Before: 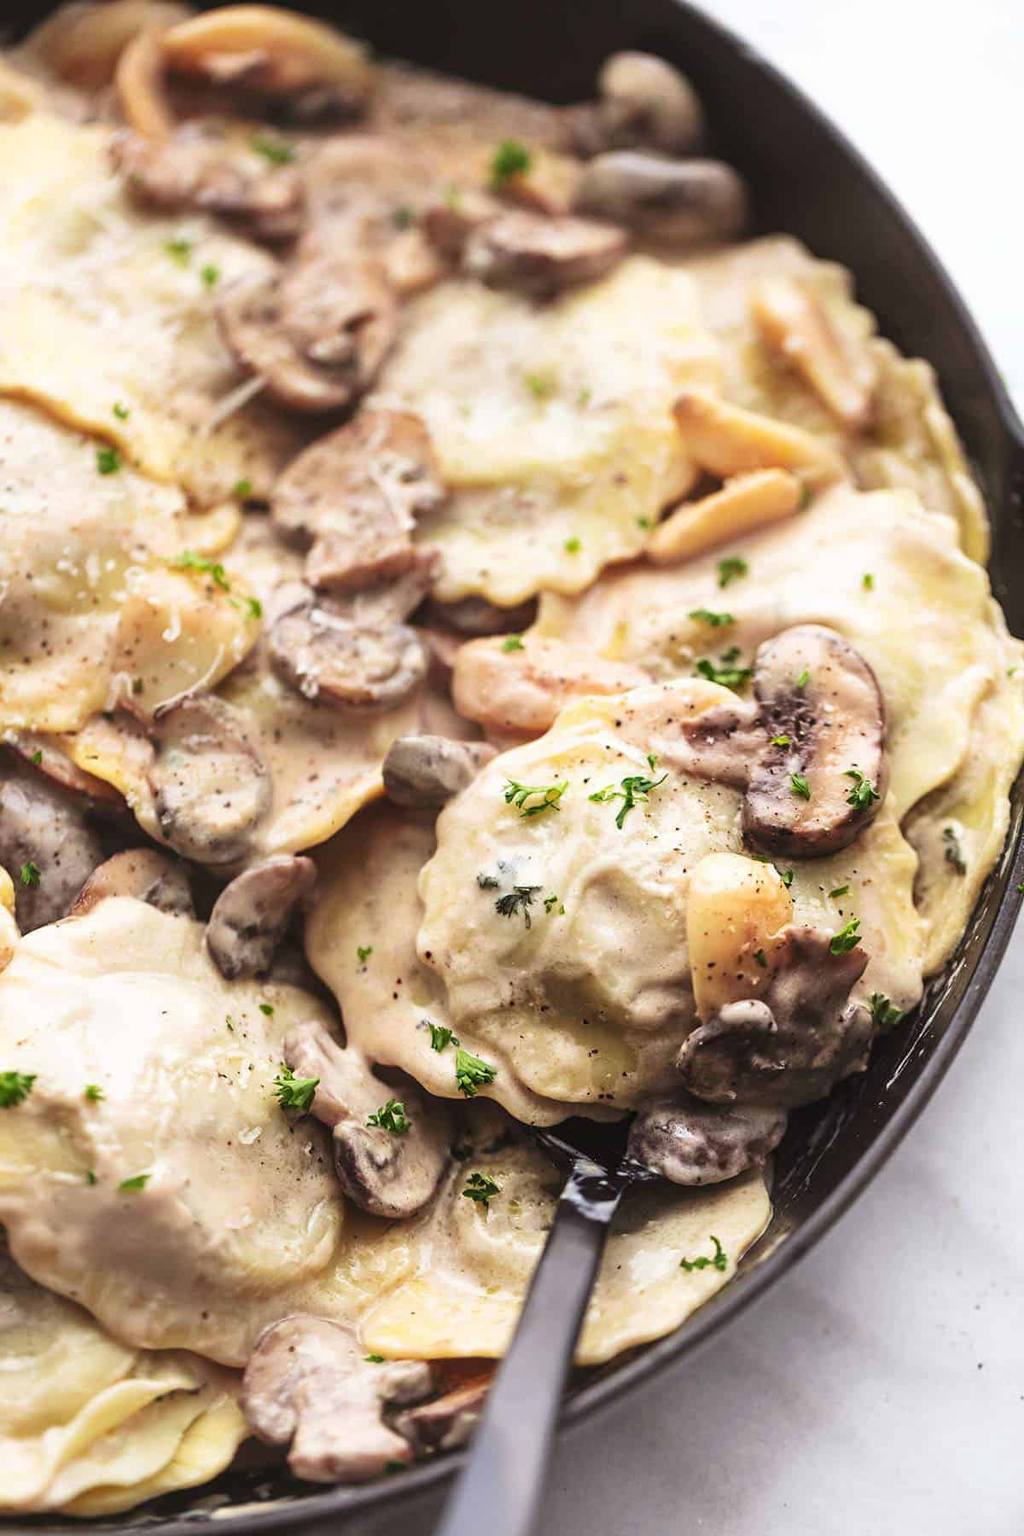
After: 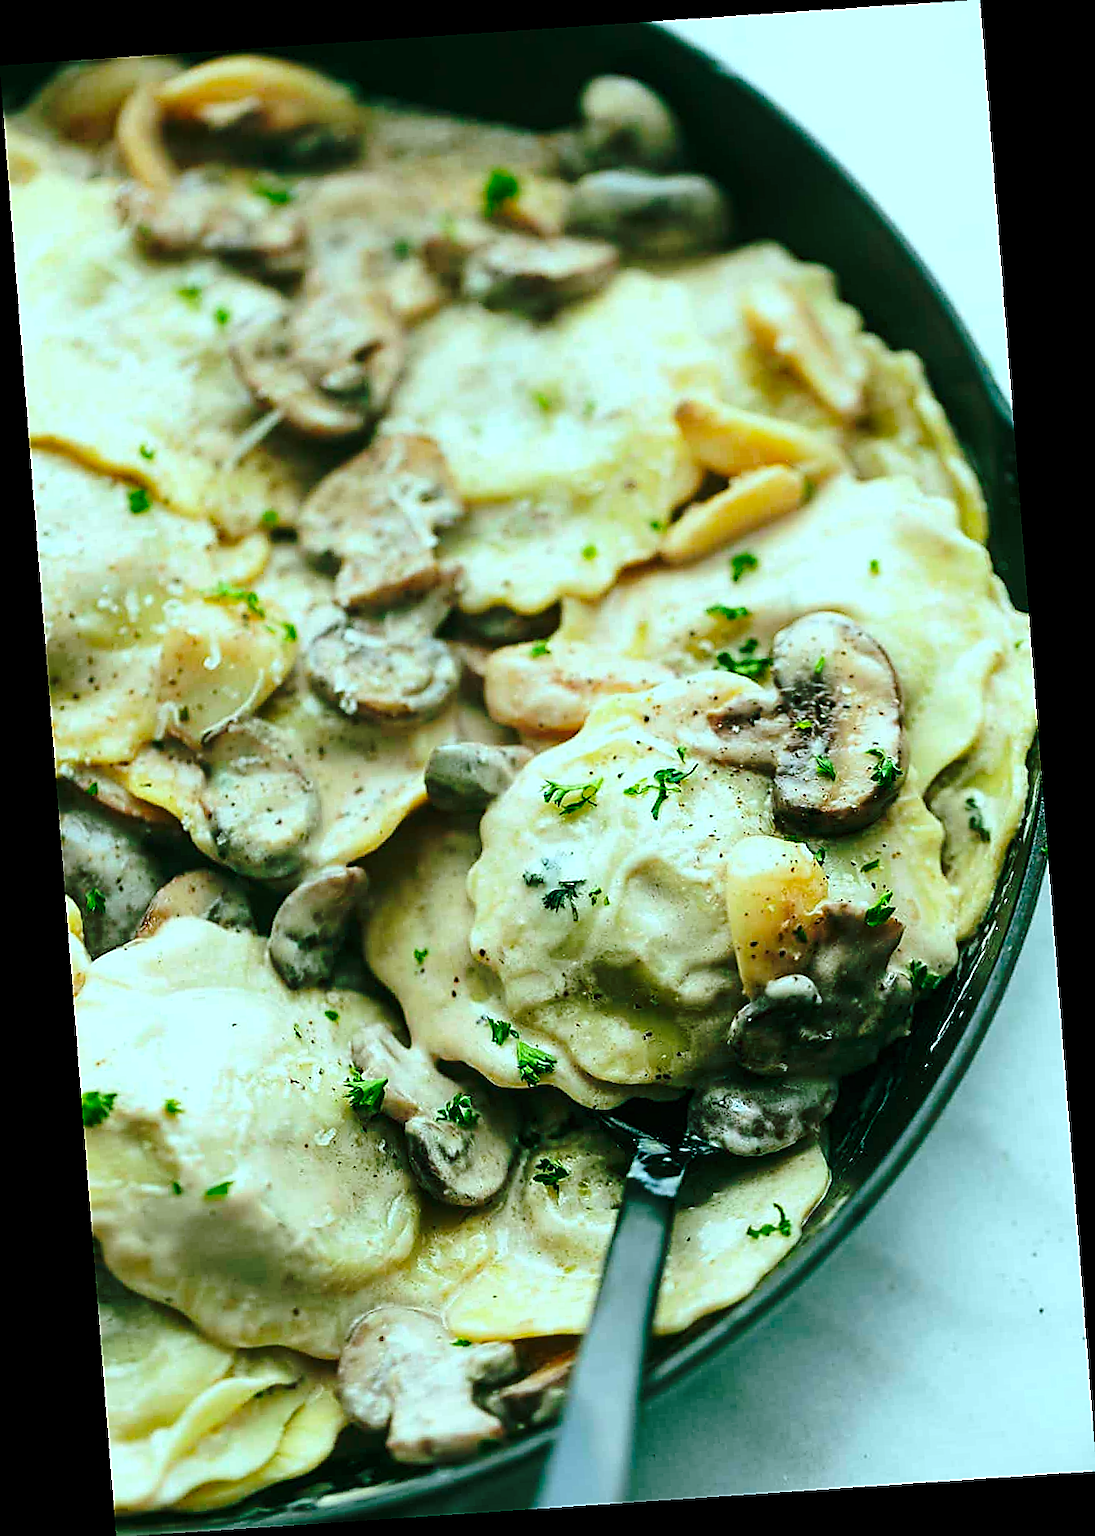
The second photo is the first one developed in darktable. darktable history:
base curve: curves: ch0 [(0, 0) (0.073, 0.04) (0.157, 0.139) (0.492, 0.492) (0.758, 0.758) (1, 1)], preserve colors none
color balance rgb: shadows lift › chroma 11.71%, shadows lift › hue 133.46°, power › chroma 2.15%, power › hue 166.83°, highlights gain › chroma 4%, highlights gain › hue 200.2°, perceptual saturation grading › global saturation 18.05%
sharpen: radius 1.4, amount 1.25, threshold 0.7
exposure: black level correction 0.004, exposure 0.014 EV, compensate highlight preservation false
rotate and perspective: rotation -4.2°, shear 0.006, automatic cropping off
